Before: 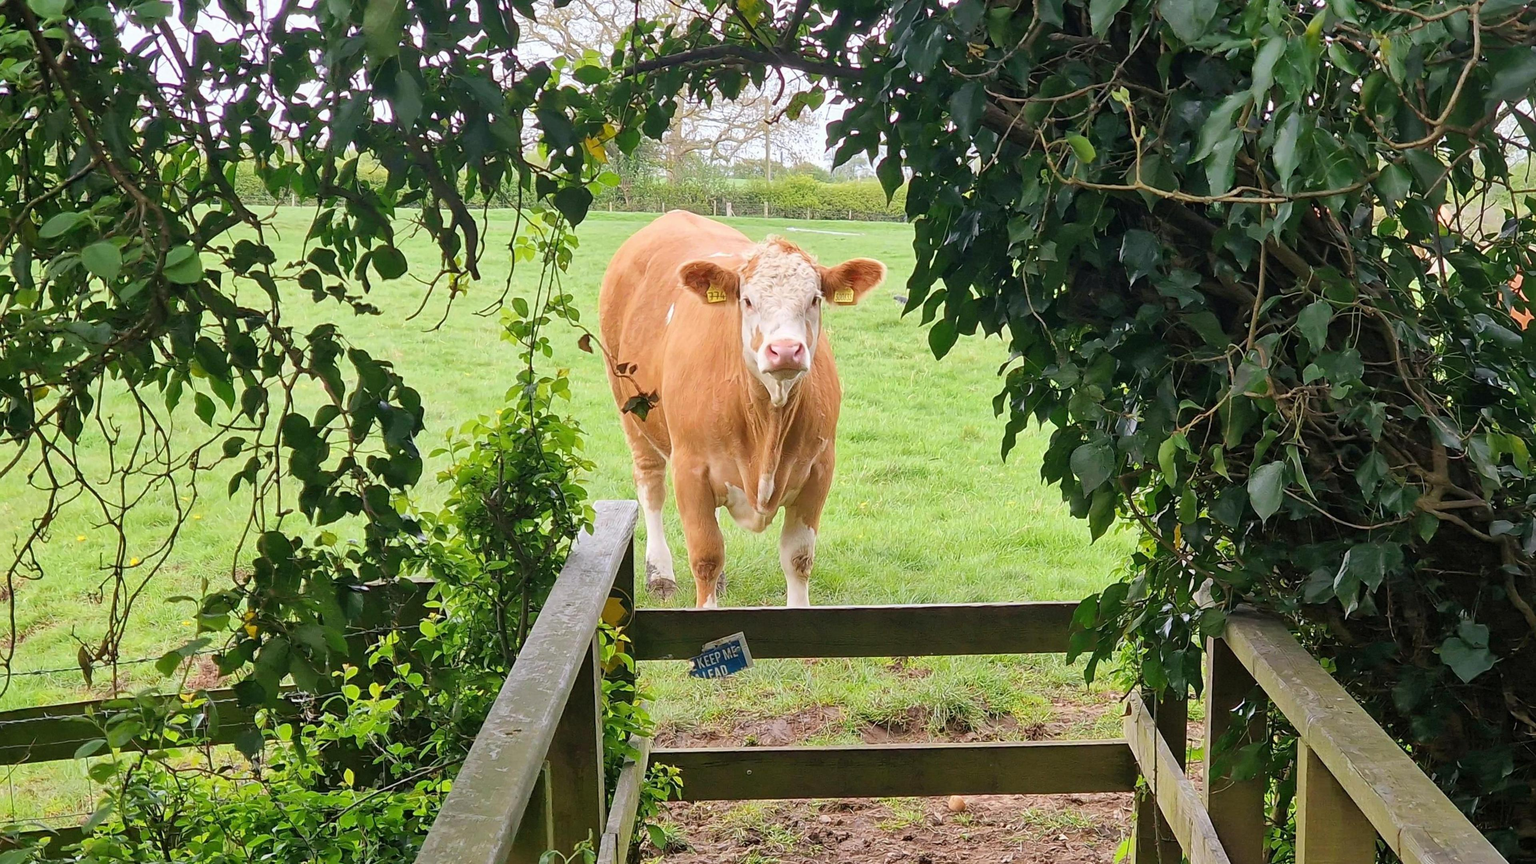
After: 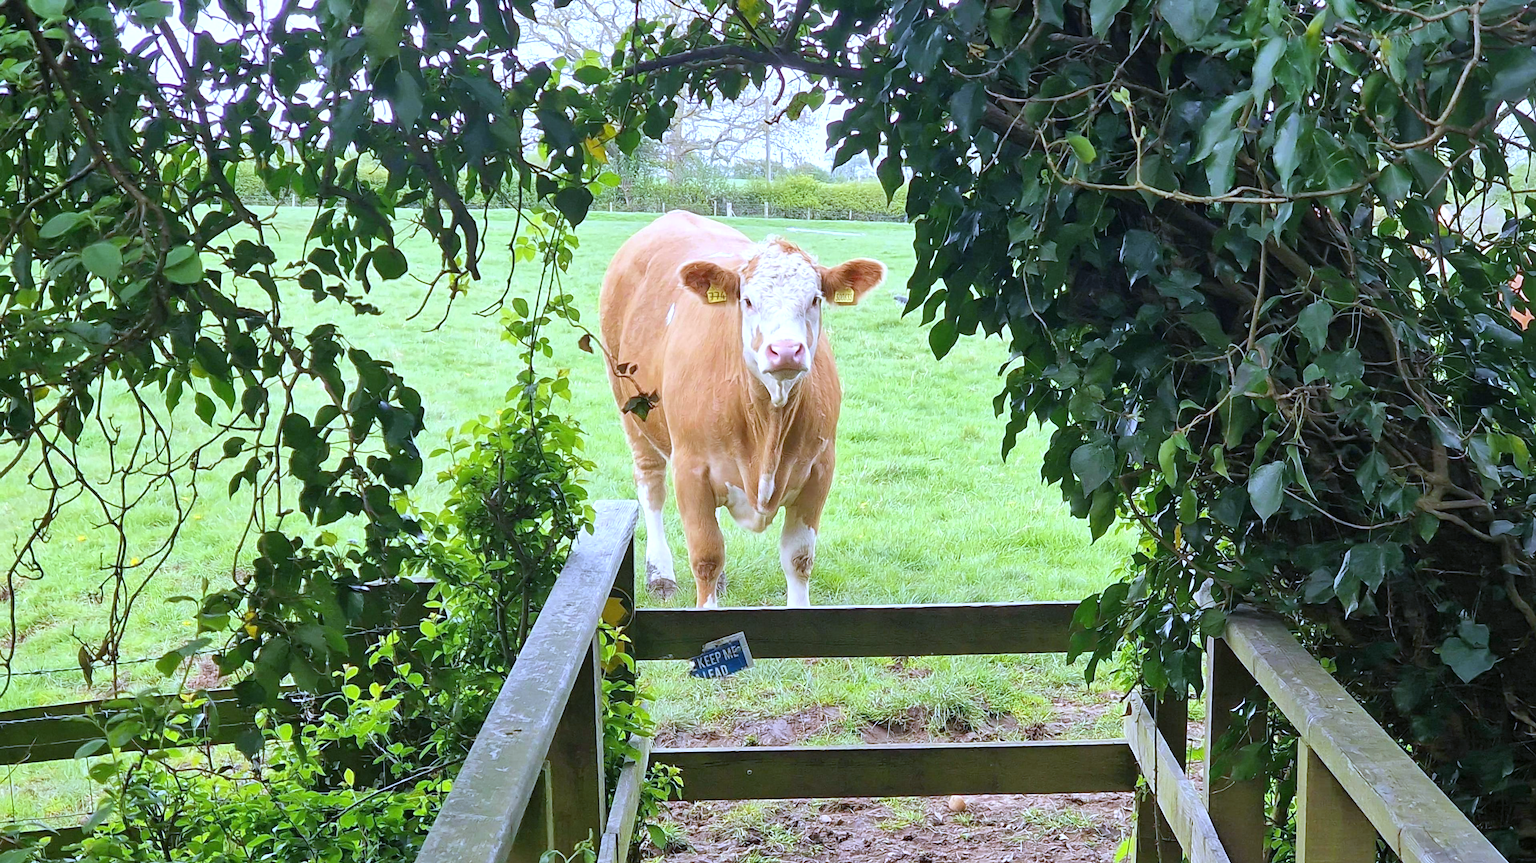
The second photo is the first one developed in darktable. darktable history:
white balance: red 0.871, blue 1.249
exposure: exposure 0.426 EV, compensate highlight preservation false
